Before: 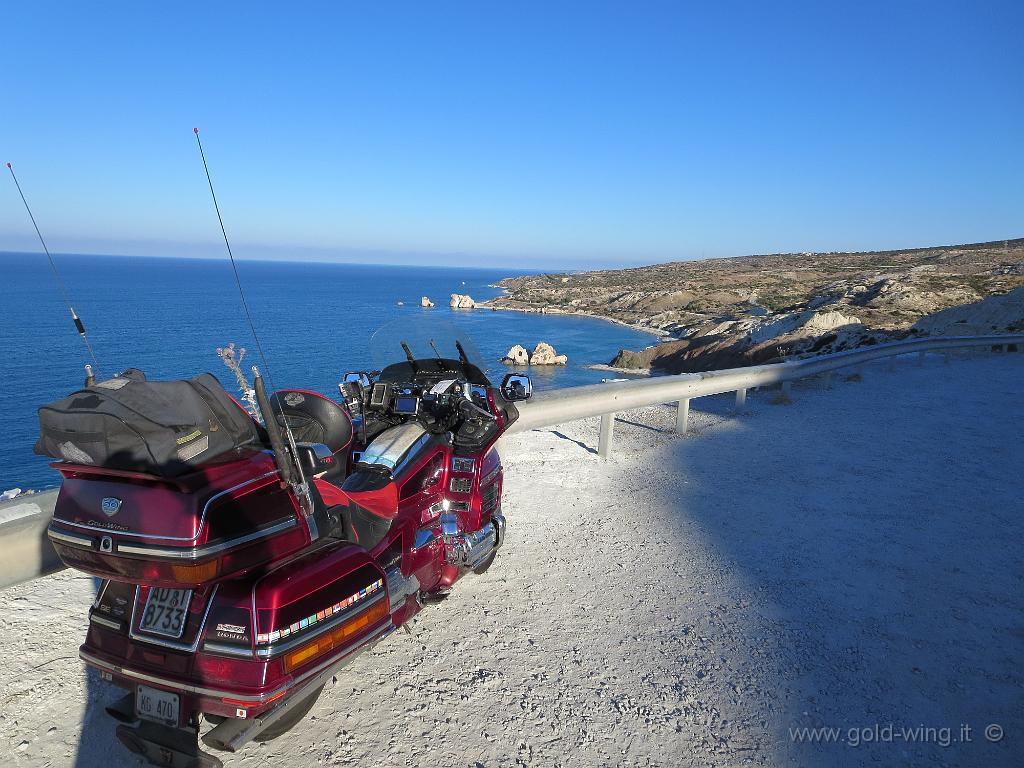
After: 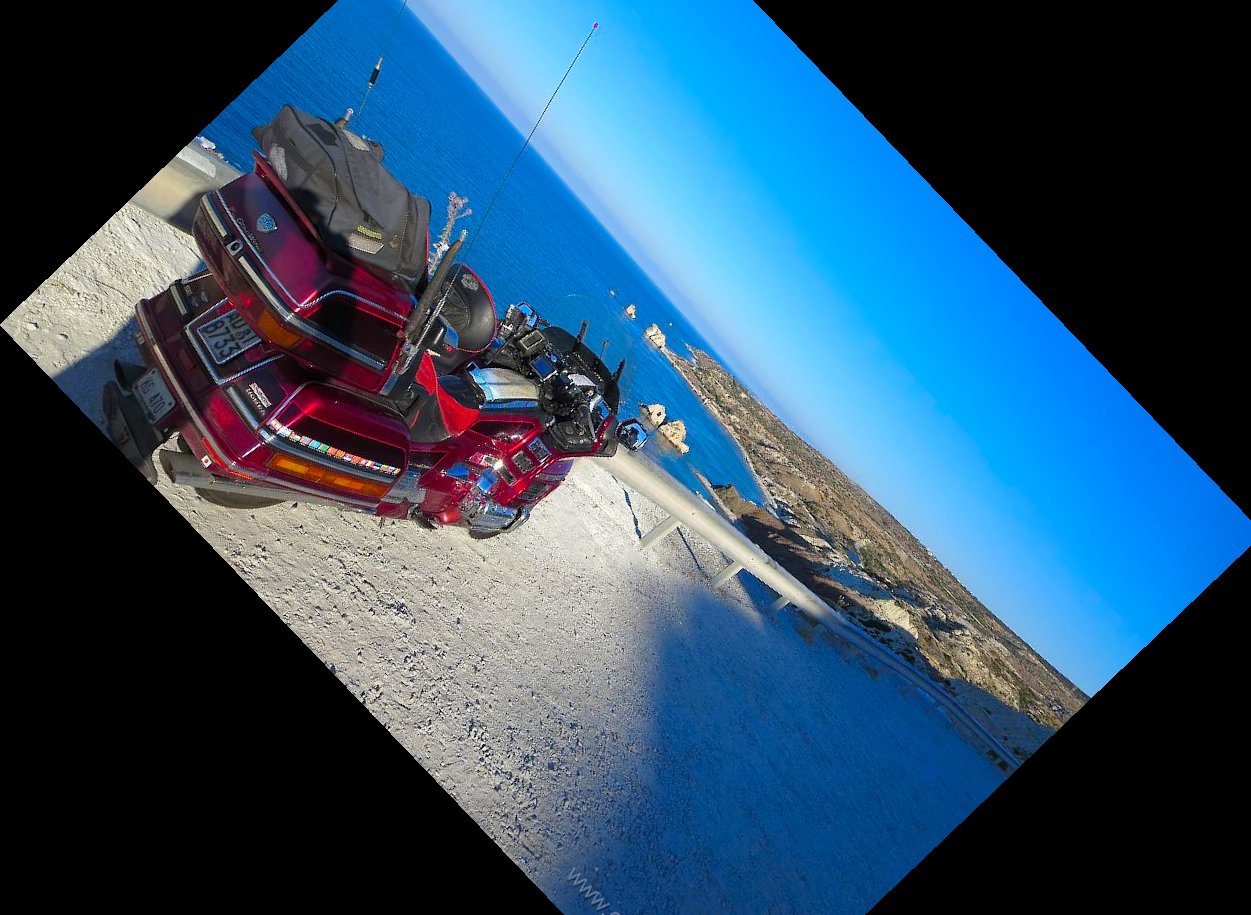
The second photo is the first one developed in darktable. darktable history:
color balance rgb: linear chroma grading › global chroma 33.4%
crop and rotate: angle -46.26°, top 16.234%, right 0.912%, bottom 11.704%
